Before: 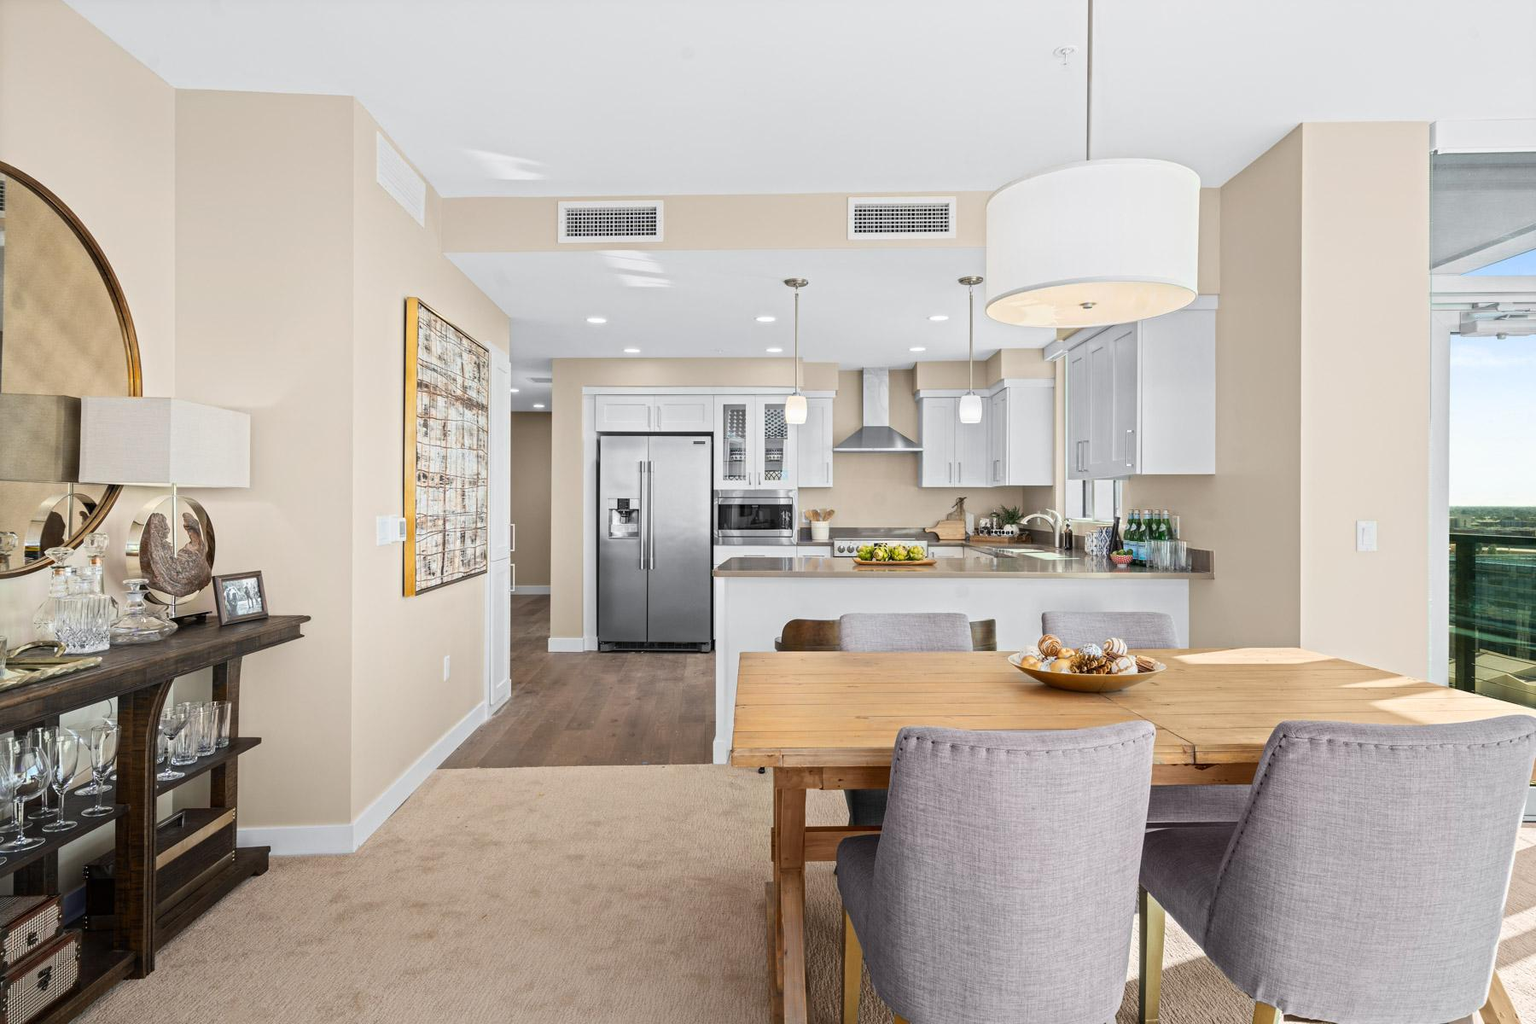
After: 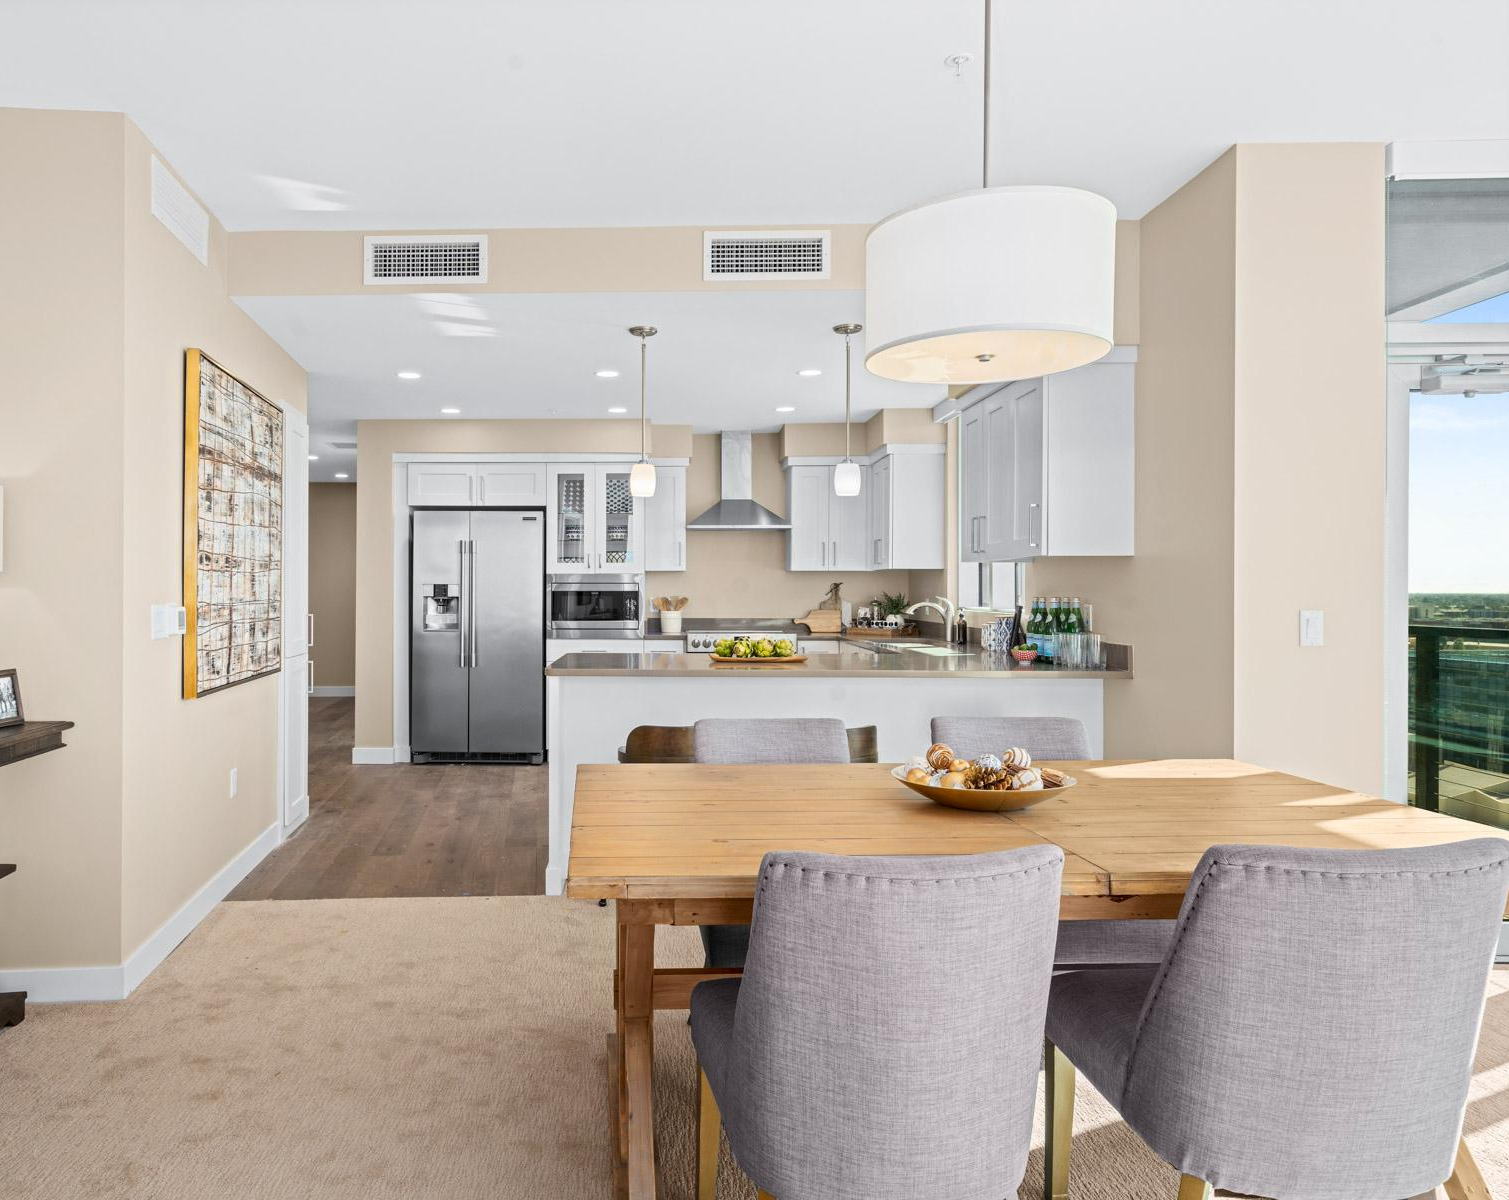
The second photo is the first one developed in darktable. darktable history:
crop: left 16.12%
exposure: black level correction 0.001, compensate highlight preservation false
